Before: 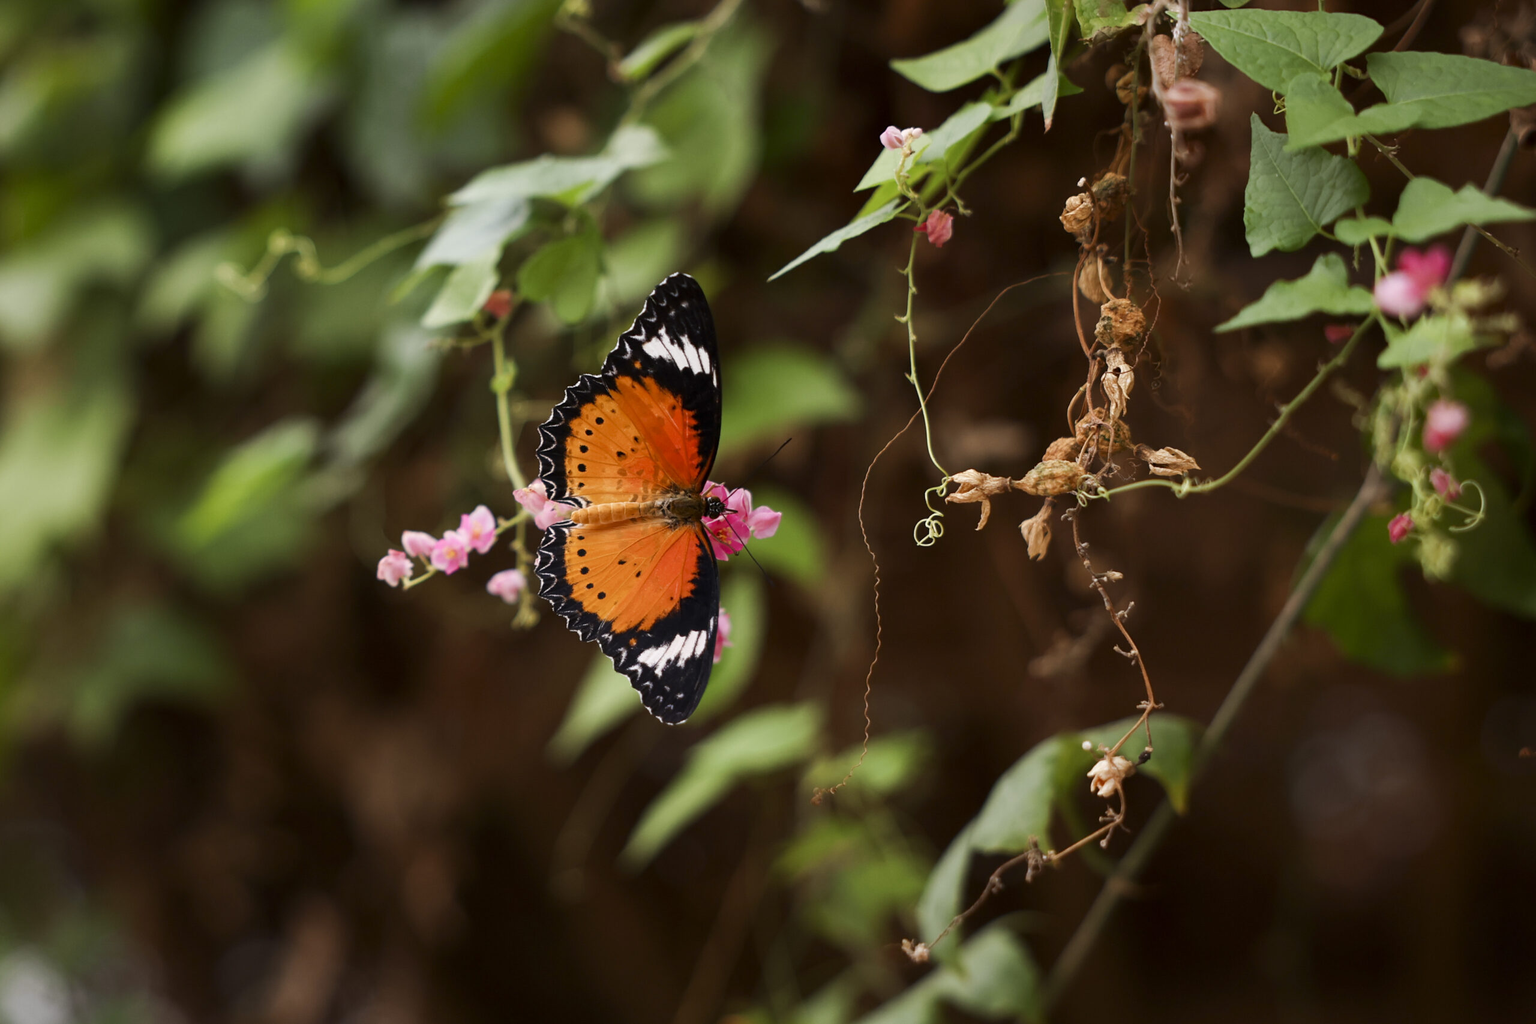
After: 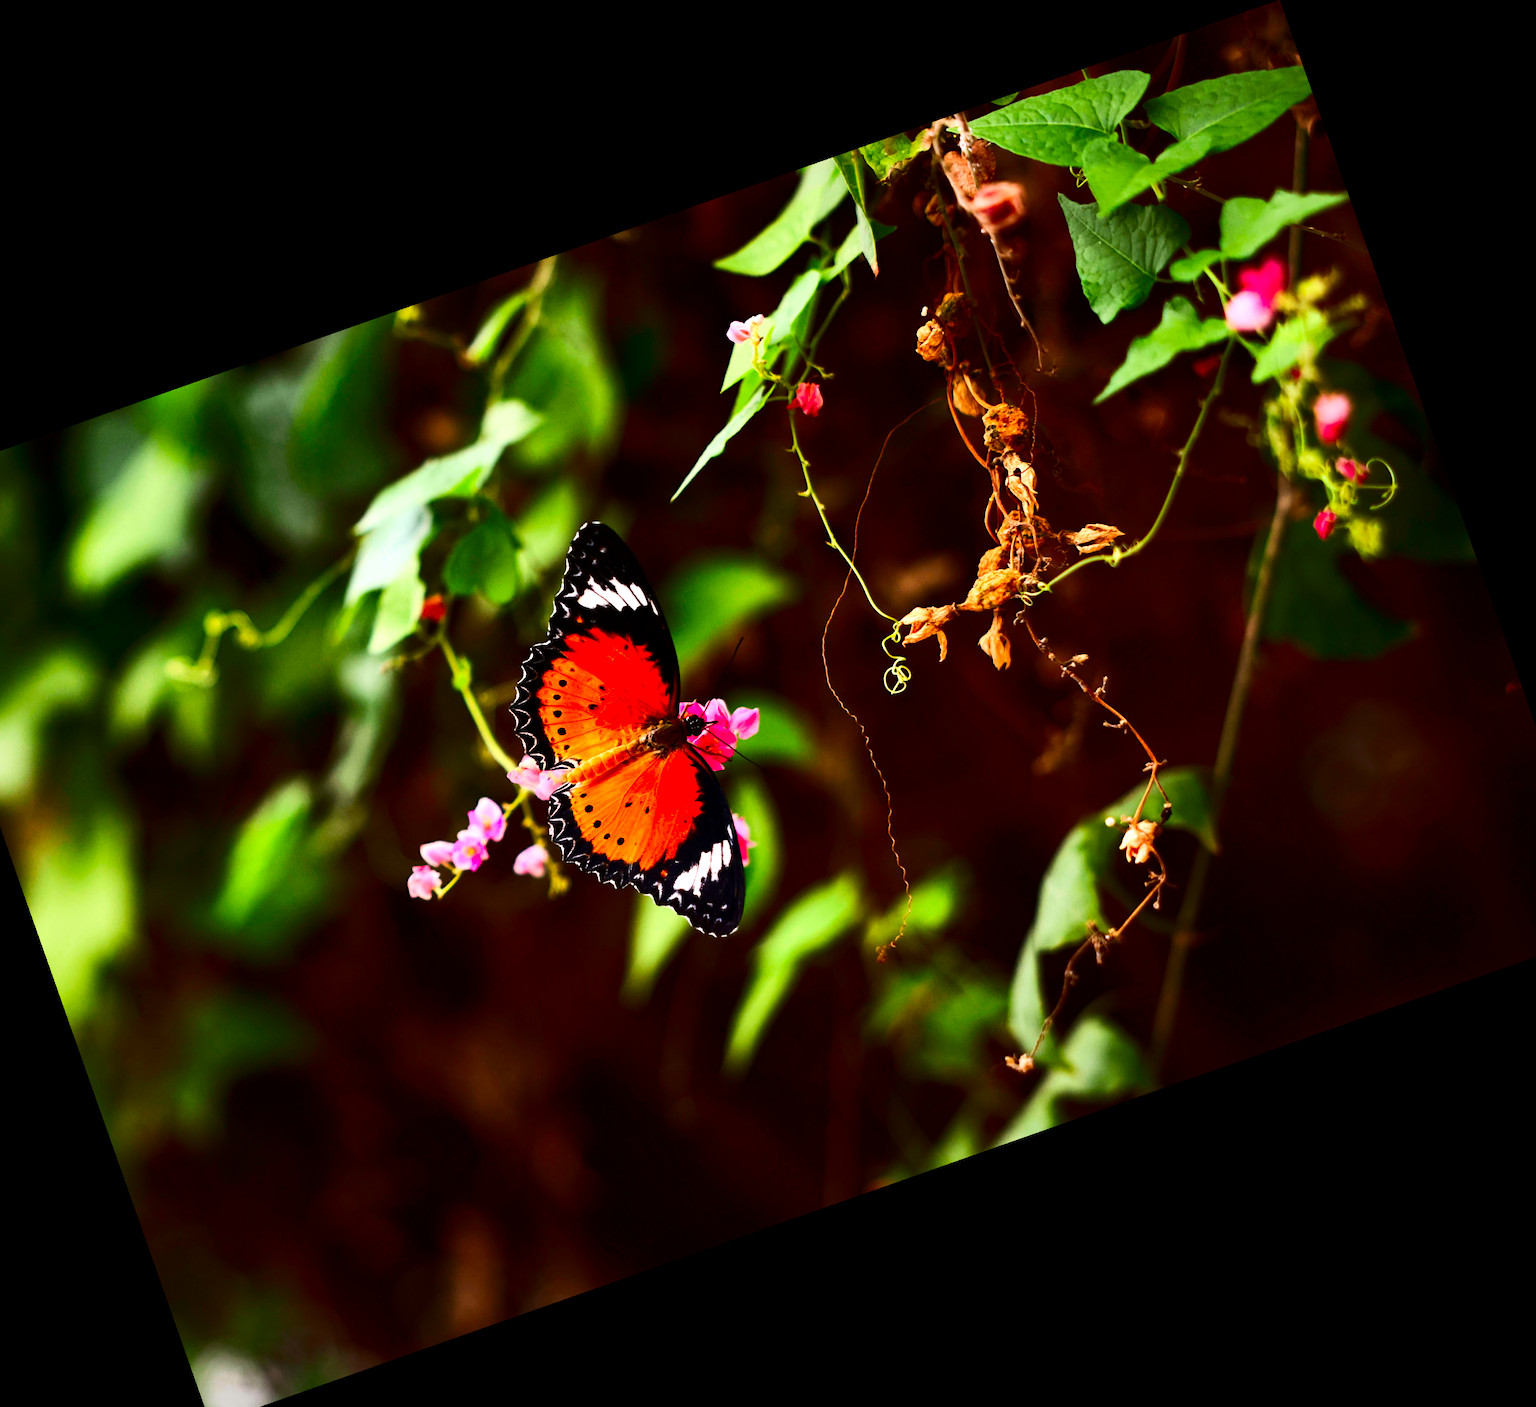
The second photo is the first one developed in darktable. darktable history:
tone equalizer: -8 EV -0.75 EV, -7 EV -0.7 EV, -6 EV -0.6 EV, -5 EV -0.4 EV, -3 EV 0.4 EV, -2 EV 0.6 EV, -1 EV 0.7 EV, +0 EV 0.75 EV, edges refinement/feathering 500, mask exposure compensation -1.57 EV, preserve details no
local contrast: mode bilateral grid, contrast 20, coarseness 50, detail 120%, midtone range 0.2
crop and rotate: angle 19.43°, left 6.812%, right 4.125%, bottom 1.087%
base curve: curves: ch0 [(0, 0) (0.303, 0.277) (1, 1)]
contrast brightness saturation: contrast 0.26, brightness 0.02, saturation 0.87
